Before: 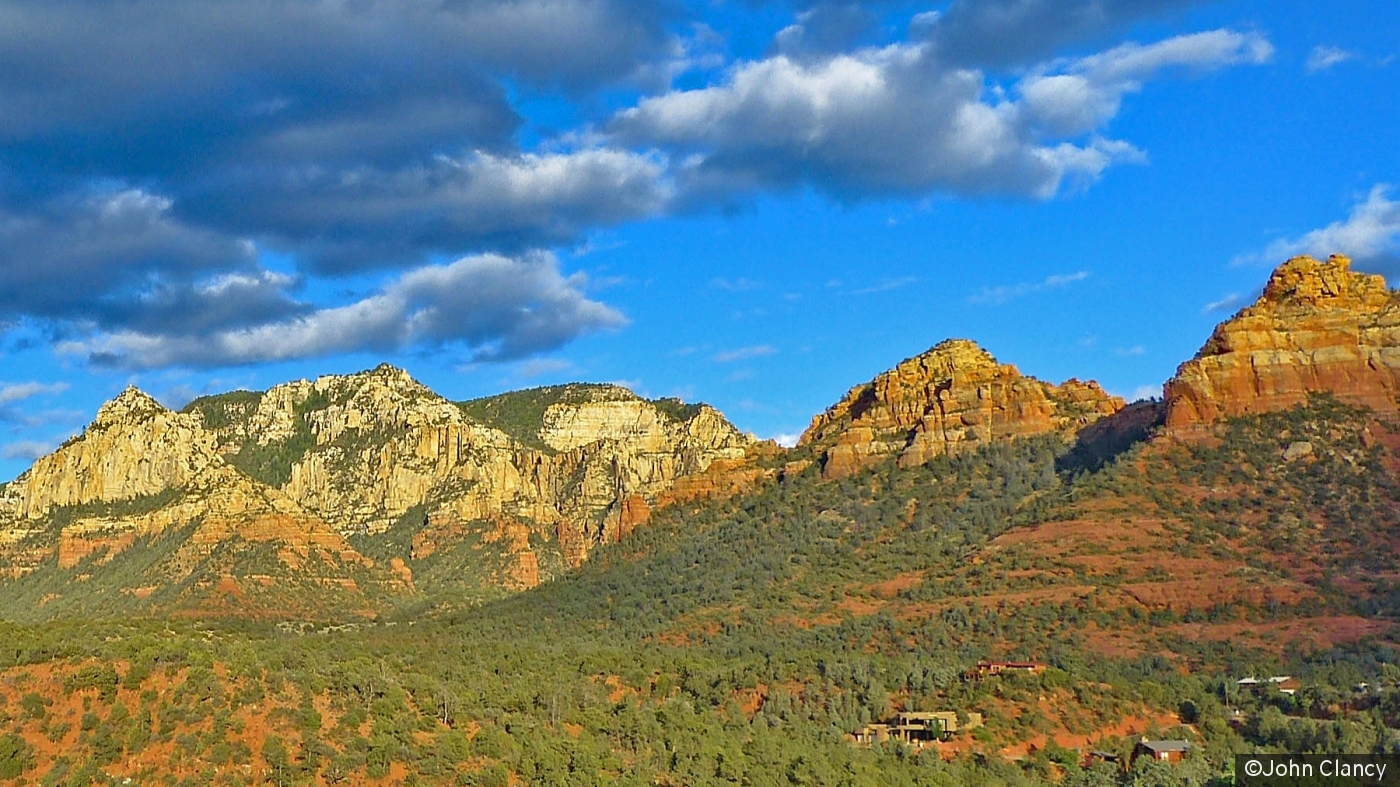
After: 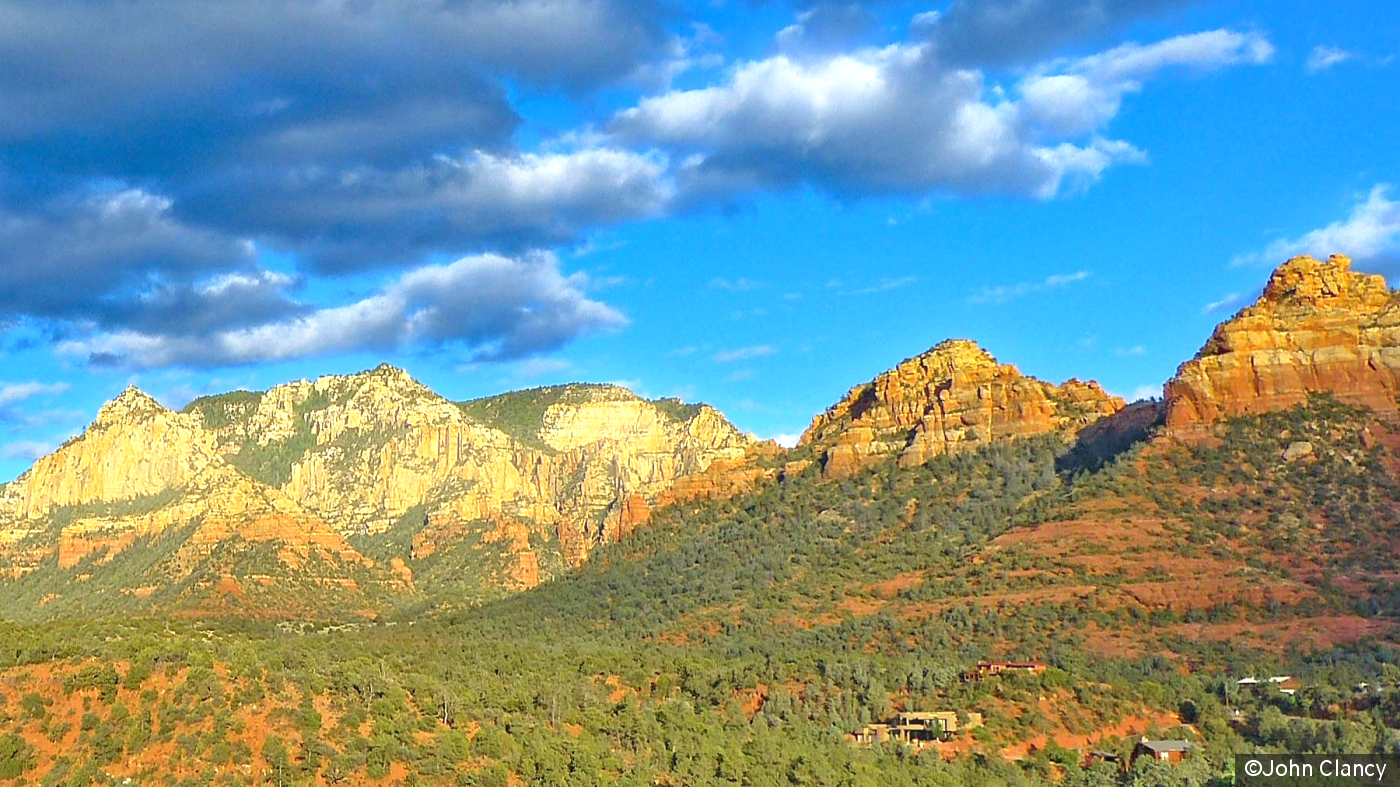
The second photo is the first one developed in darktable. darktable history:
bloom: size 5%, threshold 95%, strength 15%
exposure: black level correction 0, exposure 0.5 EV, compensate highlight preservation false
